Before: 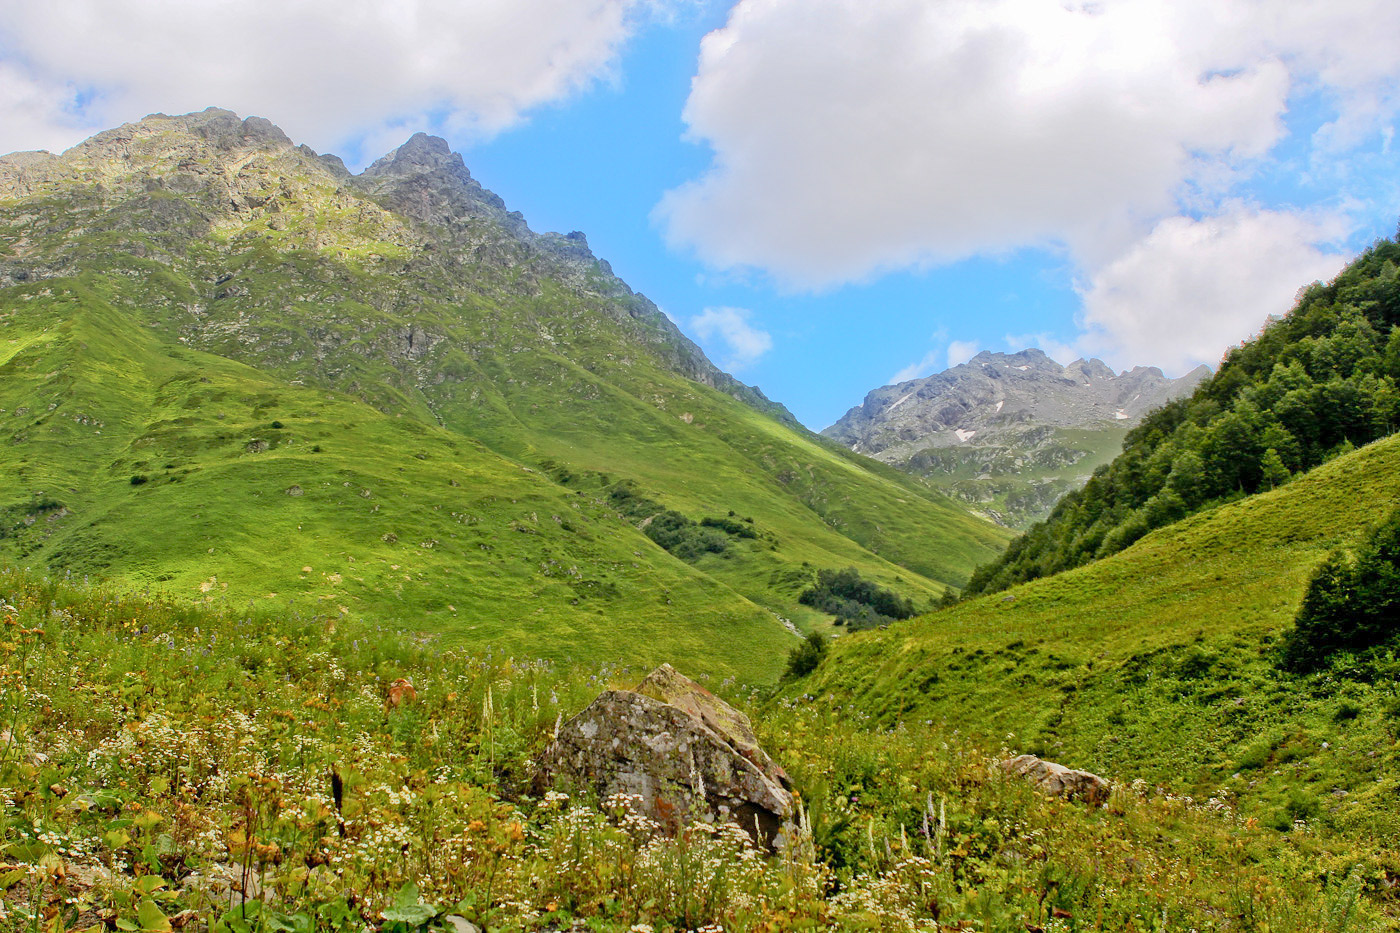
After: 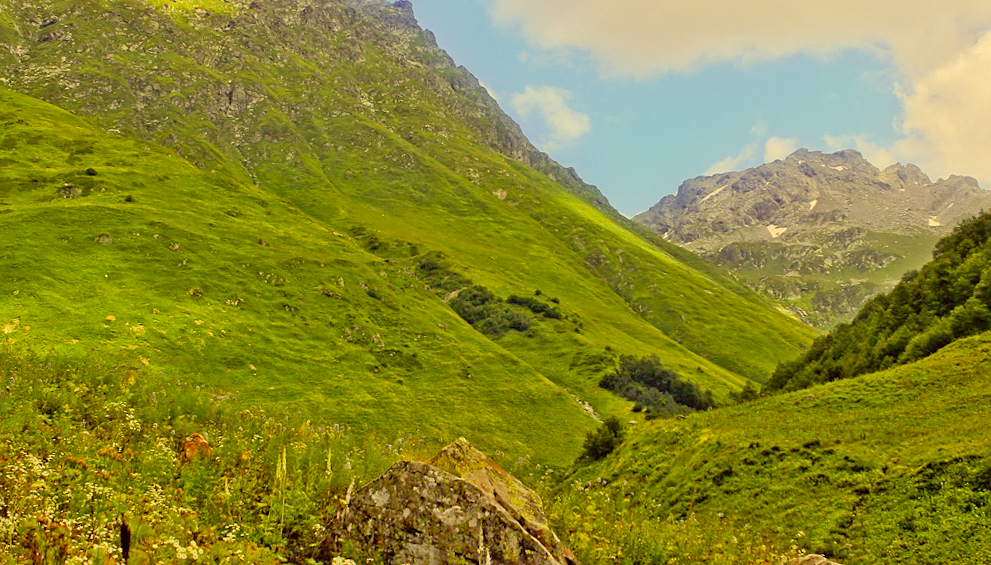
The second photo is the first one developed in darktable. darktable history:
crop and rotate: angle -4.08°, left 9.83%, top 21.258%, right 11.947%, bottom 11.825%
sharpen: amount 0.207
color correction: highlights a* -0.538, highlights b* 39.63, shadows a* 9.5, shadows b* -0.227
